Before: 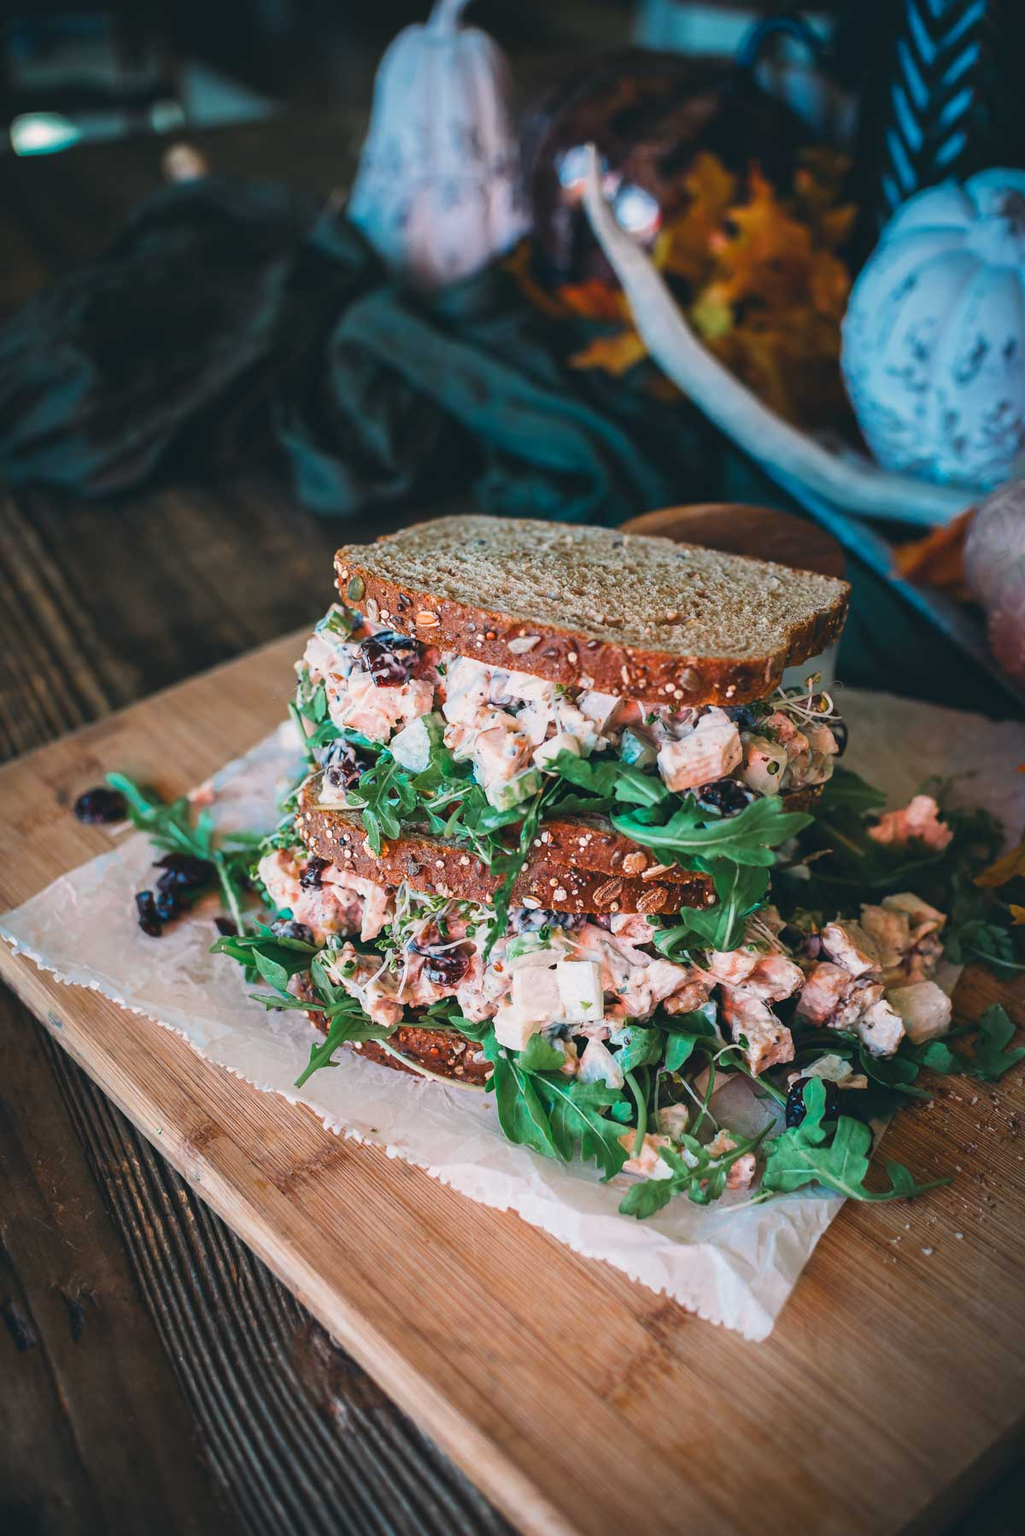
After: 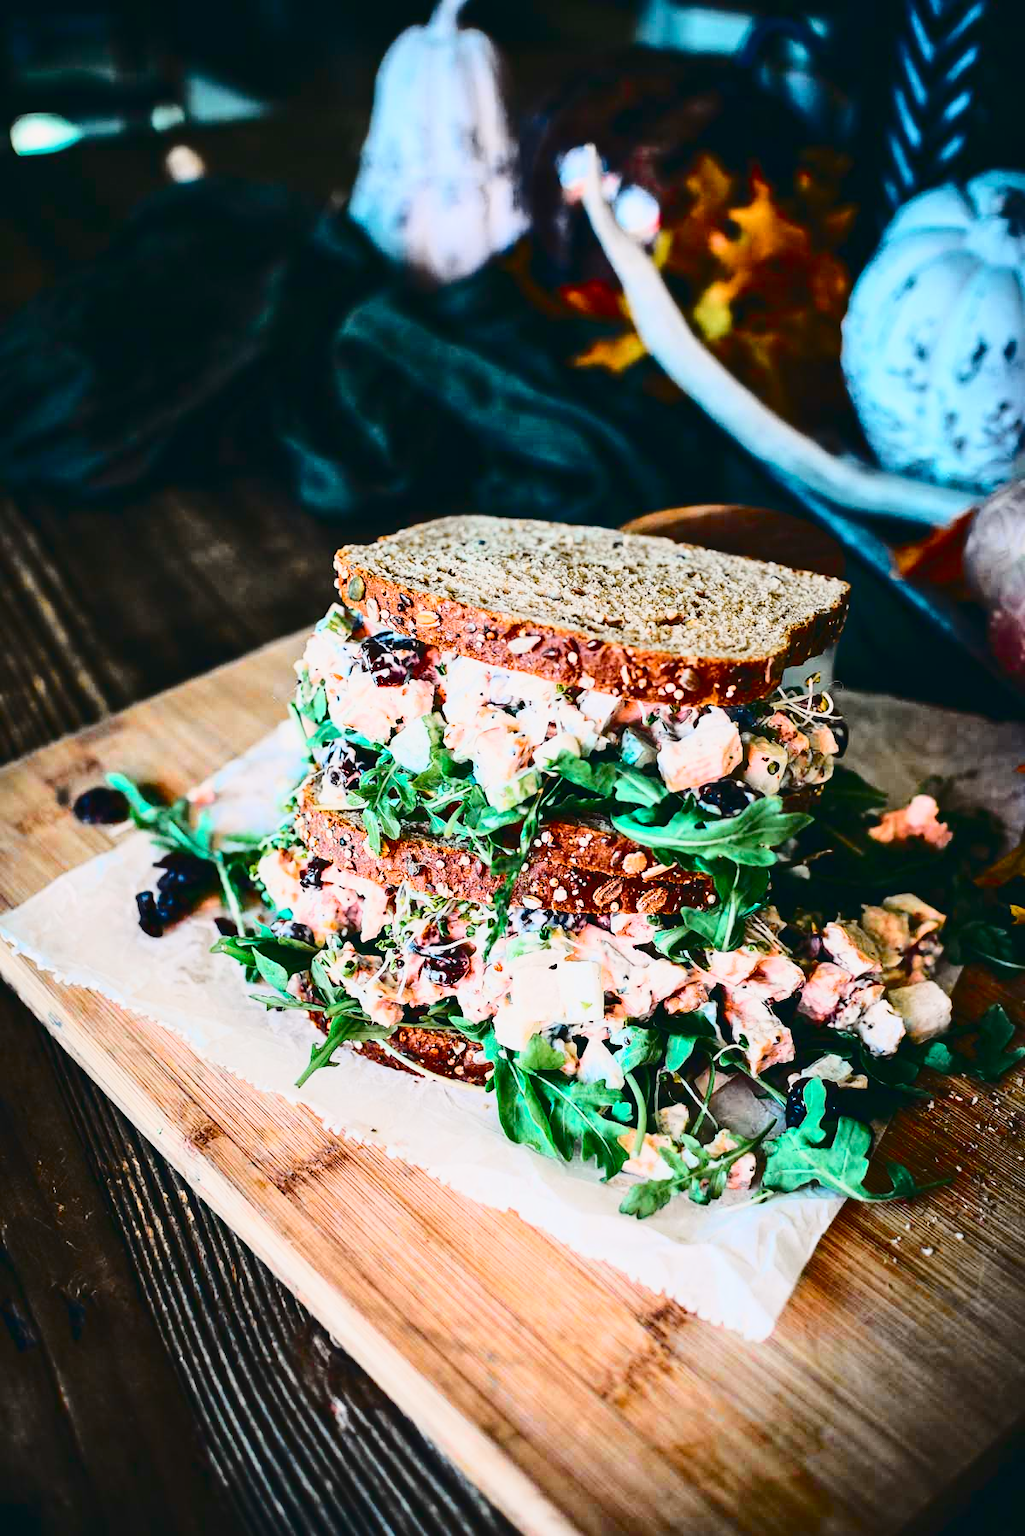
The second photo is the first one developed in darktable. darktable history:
tone curve: curves: ch0 [(0, 0) (0.094, 0.039) (0.243, 0.155) (0.411, 0.482) (0.479, 0.583) (0.654, 0.742) (0.793, 0.851) (0.994, 0.974)]; ch1 [(0, 0) (0.161, 0.092) (0.35, 0.33) (0.392, 0.392) (0.456, 0.456) (0.505, 0.502) (0.537, 0.518) (0.553, 0.53) (0.573, 0.569) (0.718, 0.718) (1, 1)]; ch2 [(0, 0) (0.346, 0.362) (0.411, 0.412) (0.502, 0.502) (0.531, 0.521) (0.576, 0.553) (0.615, 0.621) (1, 1)], color space Lab, independent channels, preserve colors none
contrast brightness saturation: contrast 0.62, brightness 0.34, saturation 0.14
tone equalizer: -8 EV 0.25 EV, -7 EV 0.417 EV, -6 EV 0.417 EV, -5 EV 0.25 EV, -3 EV -0.25 EV, -2 EV -0.417 EV, -1 EV -0.417 EV, +0 EV -0.25 EV, edges refinement/feathering 500, mask exposure compensation -1.57 EV, preserve details guided filter
color balance rgb: perceptual saturation grading › global saturation 20%, perceptual saturation grading › highlights -25%, perceptual saturation grading › shadows 25%
